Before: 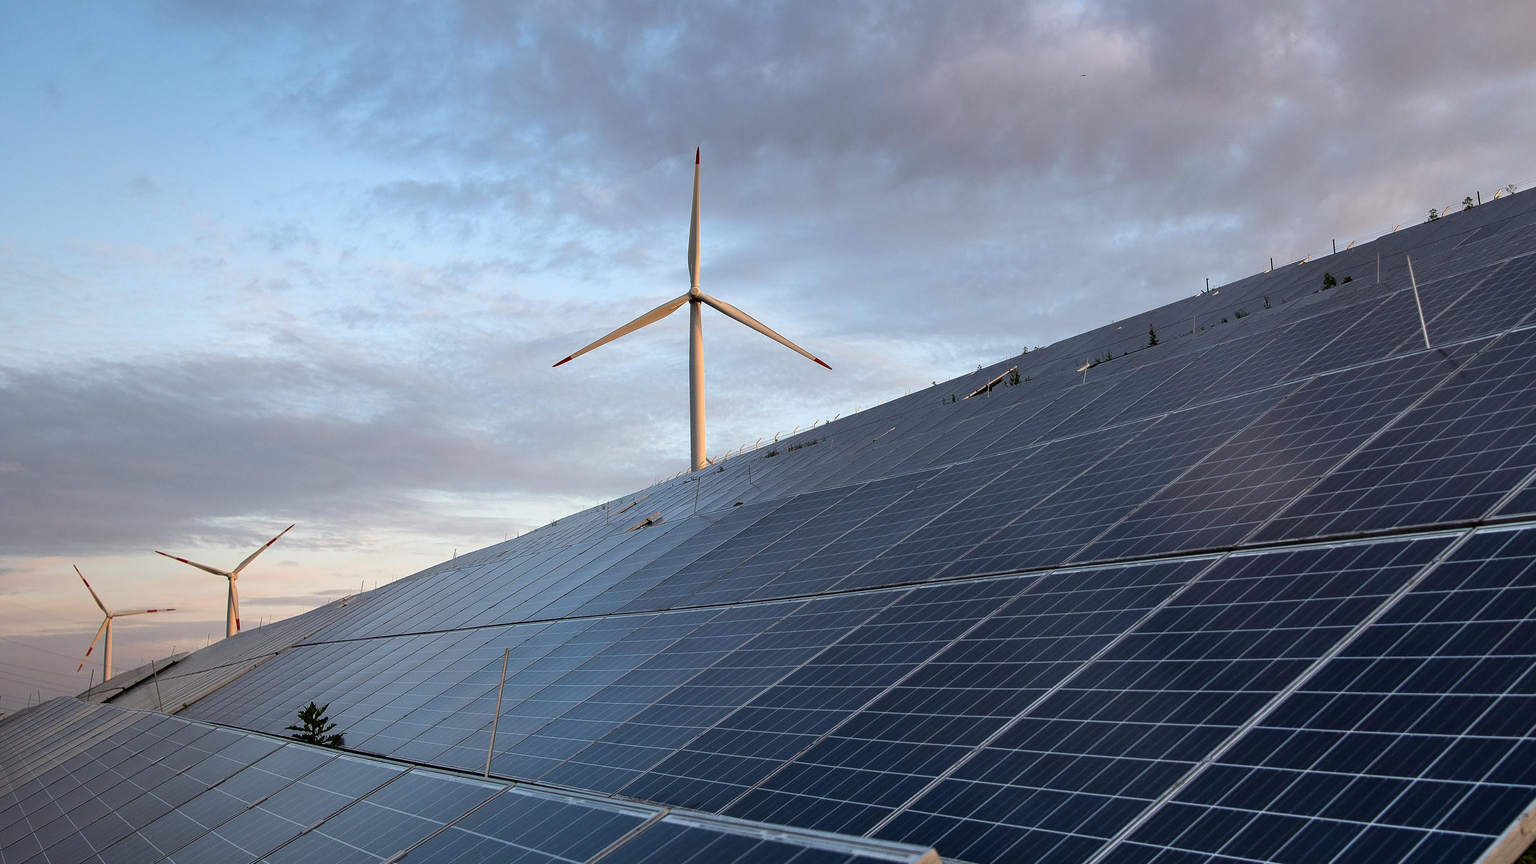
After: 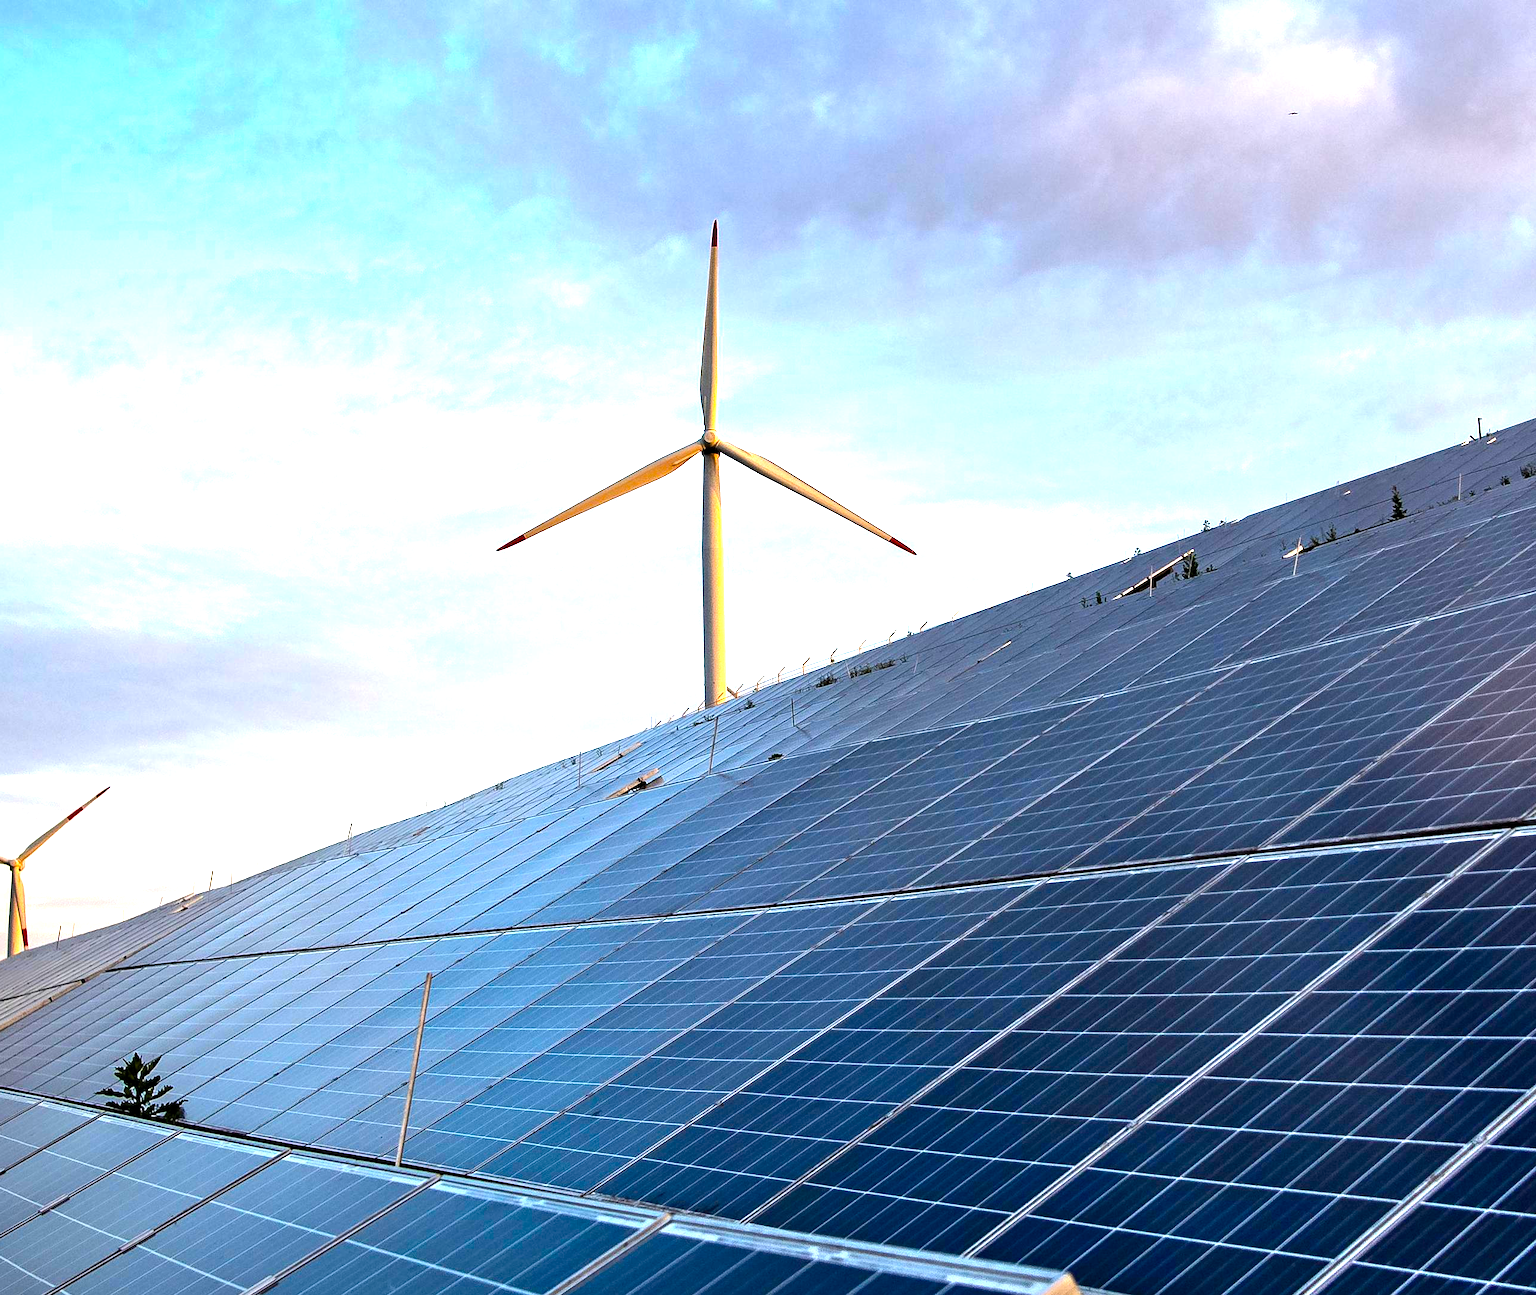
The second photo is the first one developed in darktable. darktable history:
crop and rotate: left 14.436%, right 18.898%
color balance rgb: linear chroma grading › global chroma 50%, perceptual saturation grading › global saturation 2.34%, global vibrance 6.64%, contrast 12.71%, saturation formula JzAzBz (2021)
contrast equalizer: y [[0.5, 0.5, 0.544, 0.569, 0.5, 0.5], [0.5 ×6], [0.5 ×6], [0 ×6], [0 ×6]]
exposure: black level correction 0.001, exposure 1 EV, compensate highlight preservation false
